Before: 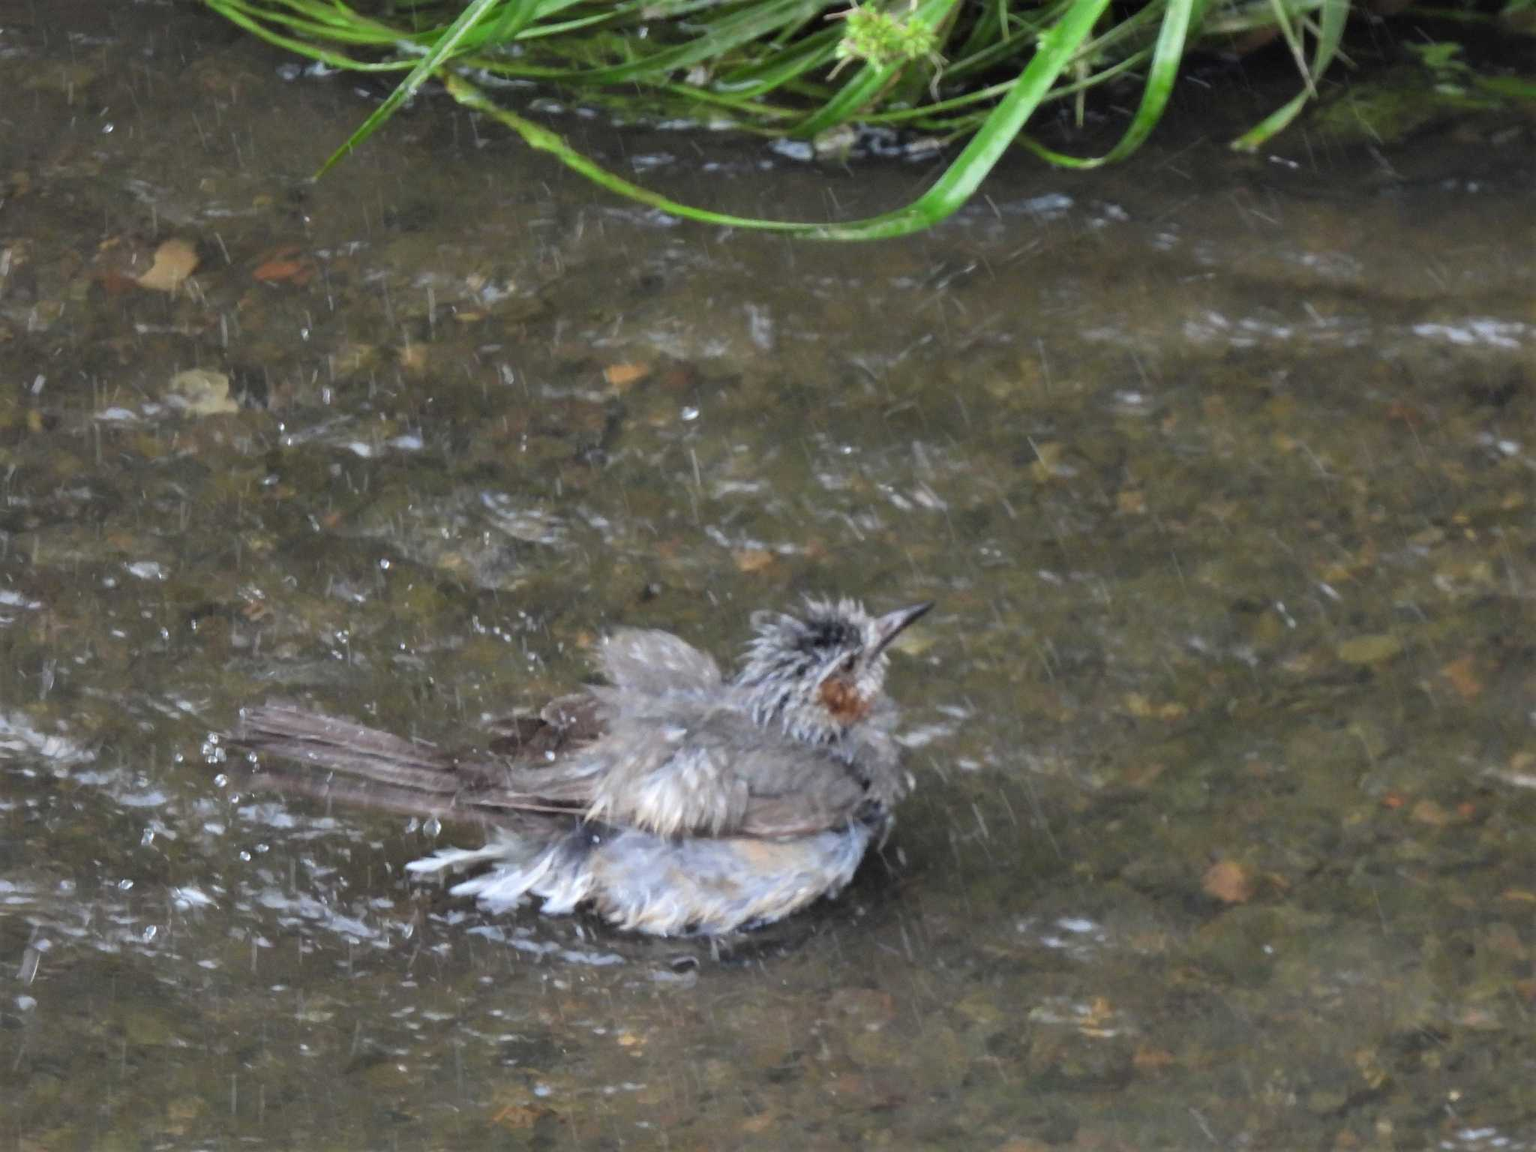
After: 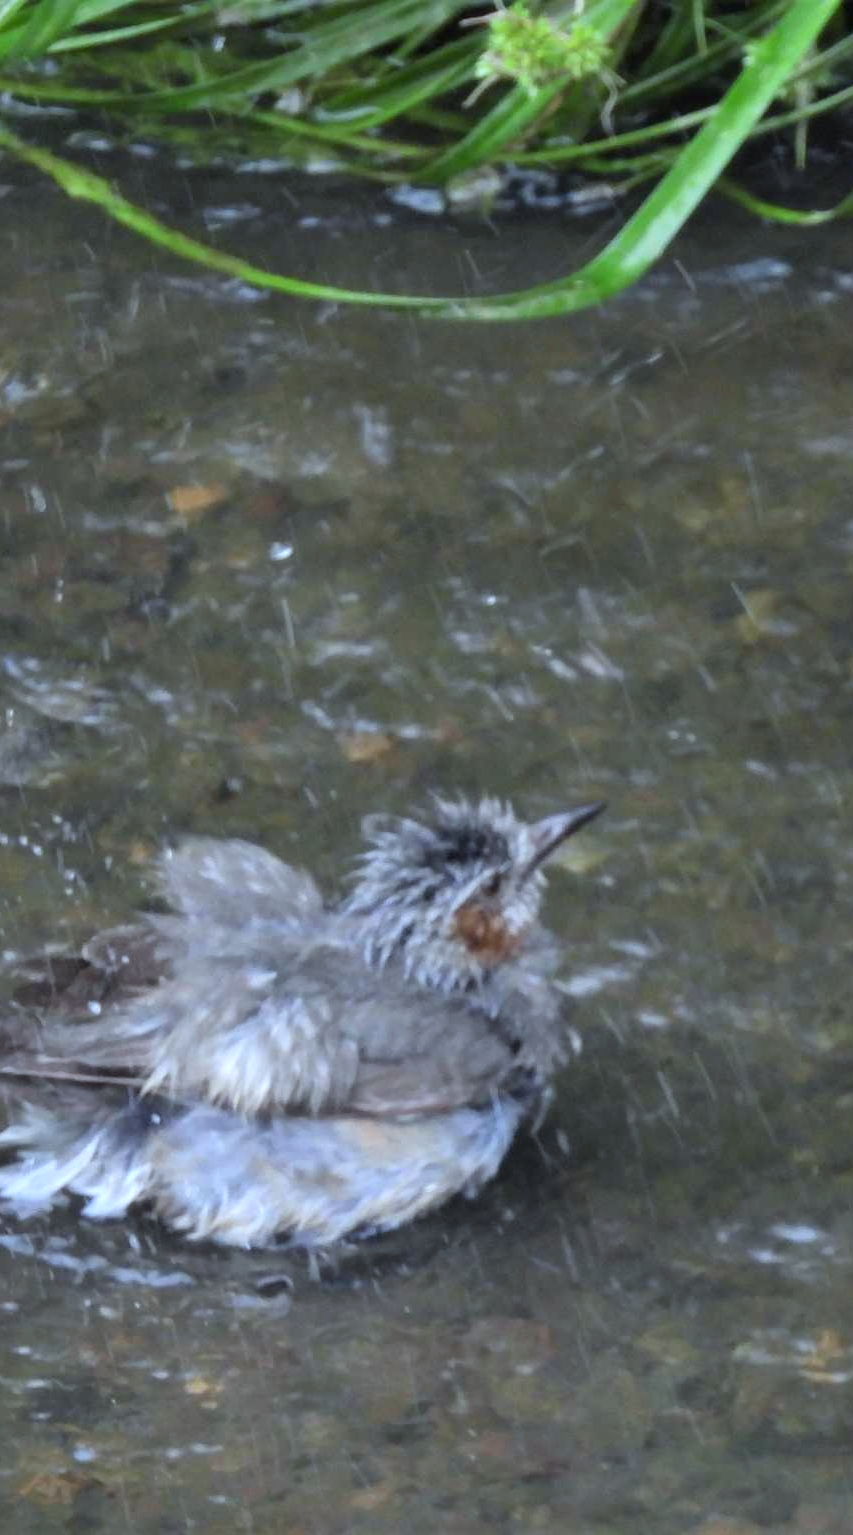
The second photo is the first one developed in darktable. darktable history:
white balance: red 0.924, blue 1.095
crop: left 31.229%, right 27.105%
